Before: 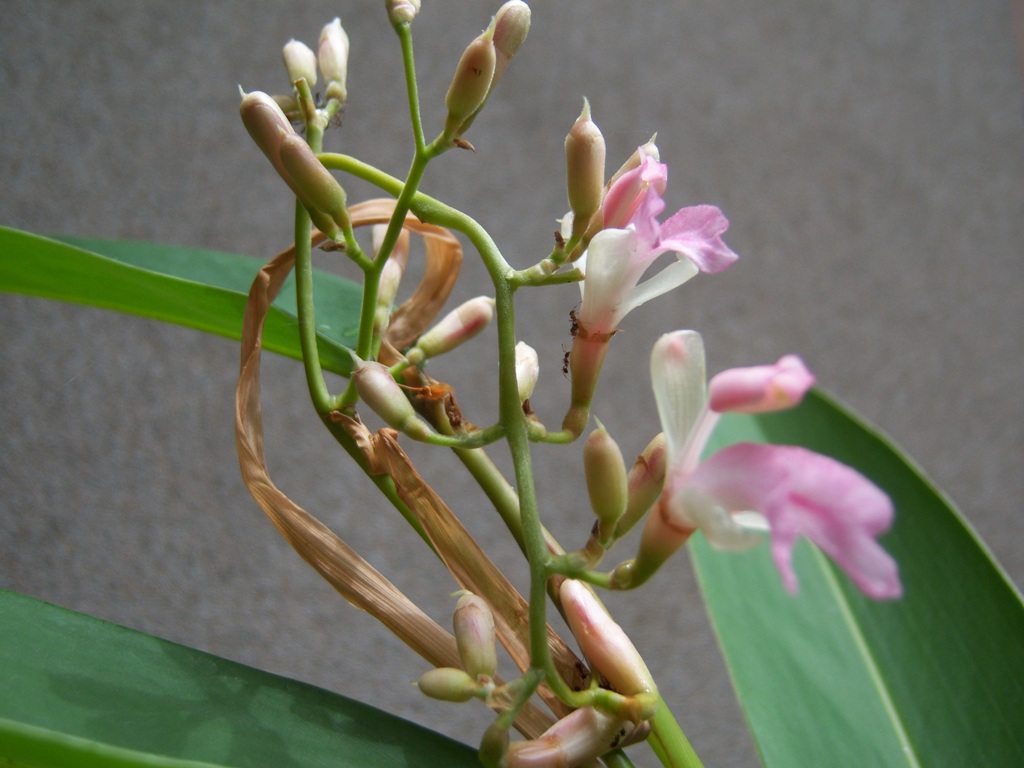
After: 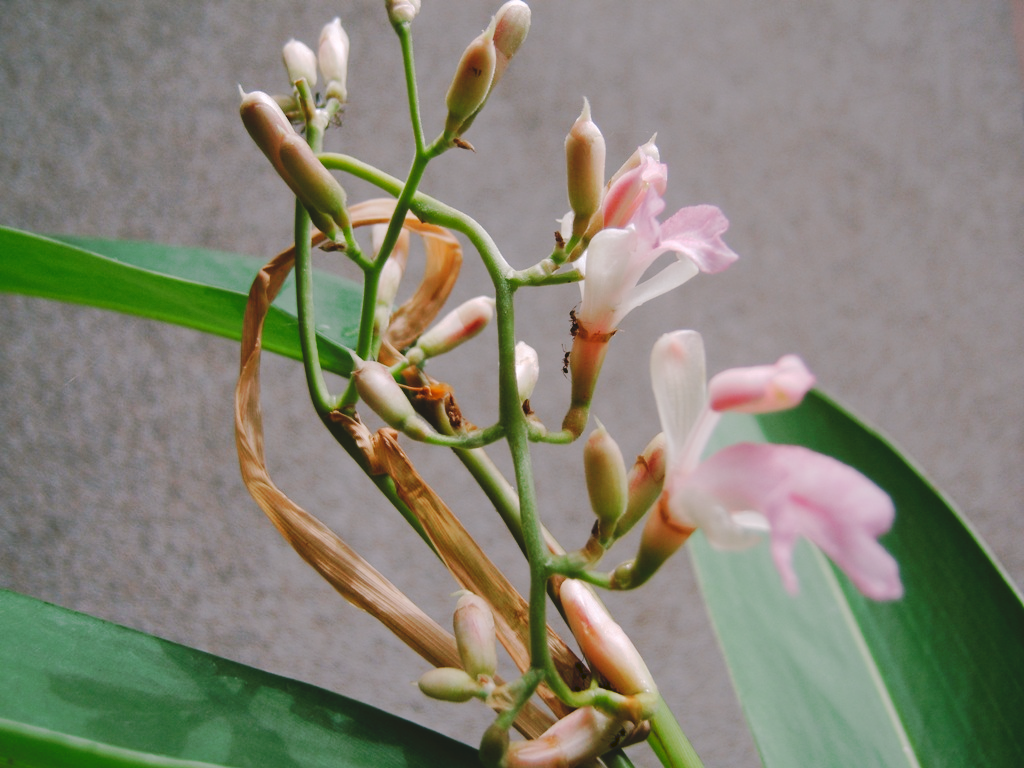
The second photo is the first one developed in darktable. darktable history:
tone curve: curves: ch0 [(0, 0) (0.003, 0.089) (0.011, 0.089) (0.025, 0.088) (0.044, 0.089) (0.069, 0.094) (0.1, 0.108) (0.136, 0.119) (0.177, 0.147) (0.224, 0.204) (0.277, 0.28) (0.335, 0.389) (0.399, 0.486) (0.468, 0.588) (0.543, 0.647) (0.623, 0.705) (0.709, 0.759) (0.801, 0.815) (0.898, 0.873) (1, 1)], preserve colors none
color look up table: target L [95.36, 89.89, 87.33, 81.89, 75.68, 72.2, 62.13, 52.73, 49.79, 44.48, 38.47, 22.13, 201.61, 77.78, 69.15, 67.57, 60.3, 55.18, 50.27, 45.69, 41.22, 38.97, 32.71, 30.63, 18.61, 4.648, 92.84, 73.67, 74.9, 73.66, 55.22, 63.13, 46.54, 42.84, 40.54, 37.29, 37.68, 33.05, 29.38, 17.33, 0.508, 0.527, 92.16, 85.71, 79.77, 68.37, 55.04, 49.01, 38.36], target a [-0.953, -18.51, -19.56, -8.704, -6.549, -6.945, -27.57, -49.53, -17.61, -11.06, -27.99, -14.51, 0, 21.64, 49.16, 28.03, 50.78, 69.98, 78.55, 23.52, 45.13, 46.94, 39.51, 5.913, 22.3, 30.71, 11.76, 41.69, 25.33, 55.38, 72.43, 50.68, 72.95, -0.534, 38.19, 18.93, 16.31, 7.582, 36.45, 27.36, 4.905, -0.079, -28.47, -0.466, -17.57, 2.042, -0.412, -15.76, -18.71], target b [11.49, 36.51, 11.43, 29.16, 12.34, 63.13, 10.21, 32.54, 14.32, 36.3, 24.93, 22.41, -0.001, 42.92, 35.48, 13.34, 58.69, 27.51, 56.69, 40.78, 19.56, 46.72, 45.91, 4.393, 31.4, 7.31, -4.859, -8.062, -30.66, -29.77, -20.67, -47.98, 15.88, -19.88, -60.68, -37.71, -74.87, -54.16, -2.772, -43.39, -39.11, 0.16, -9.289, -5.726, -24.04, -26.33, -3.922, -36.67, -4.864], num patches 49
